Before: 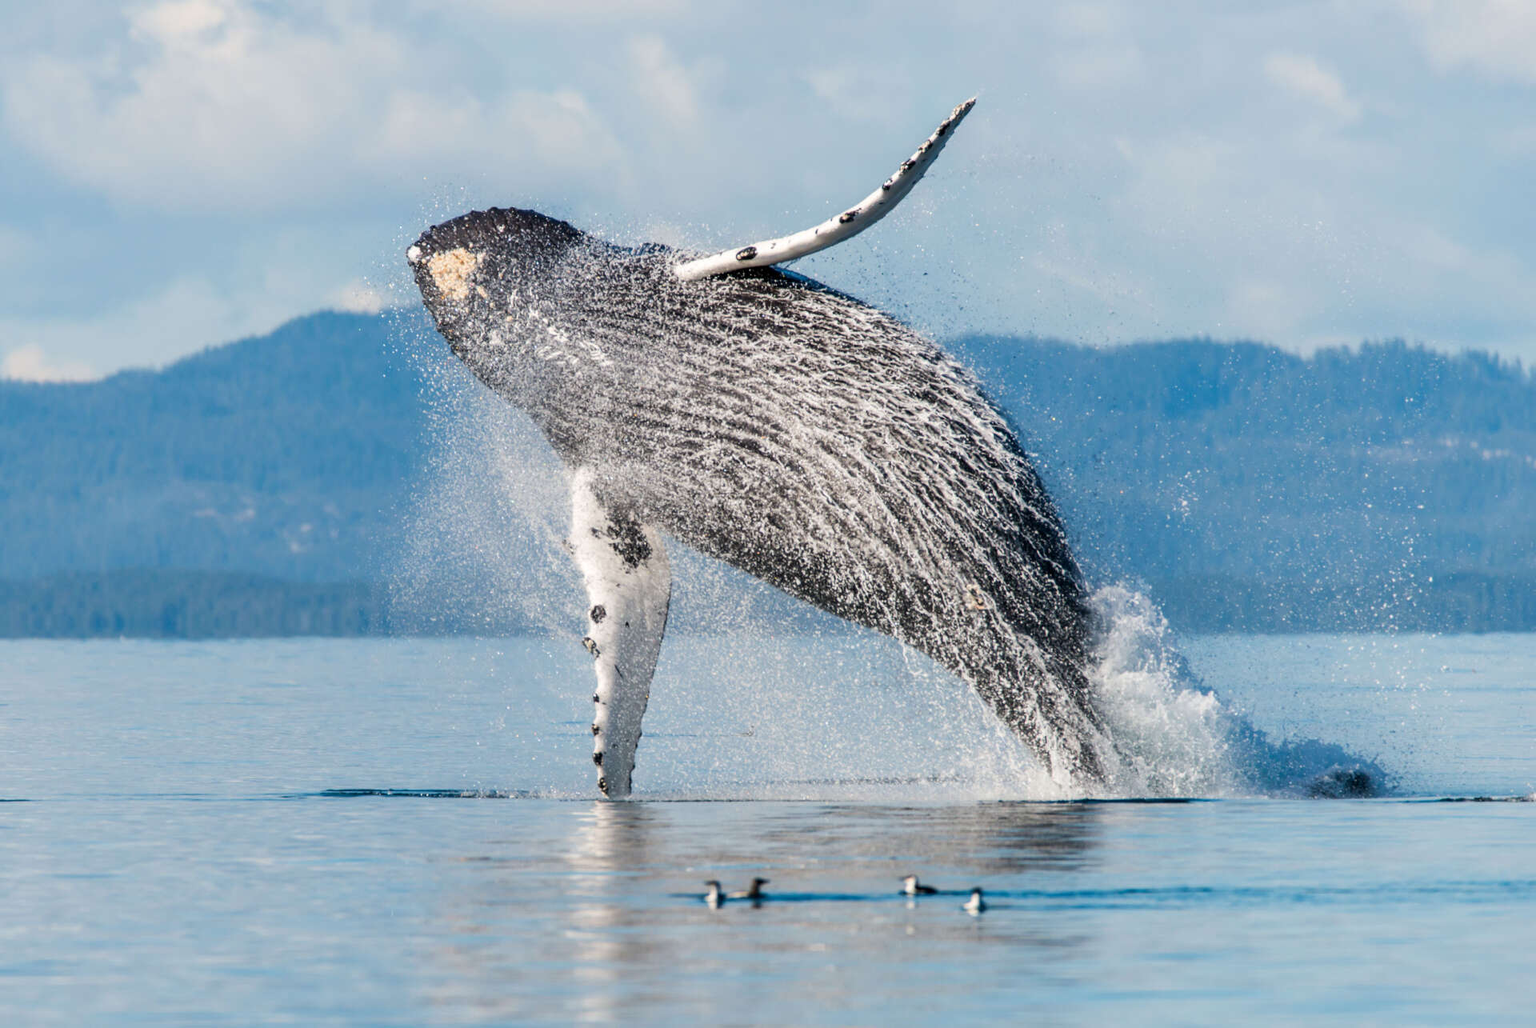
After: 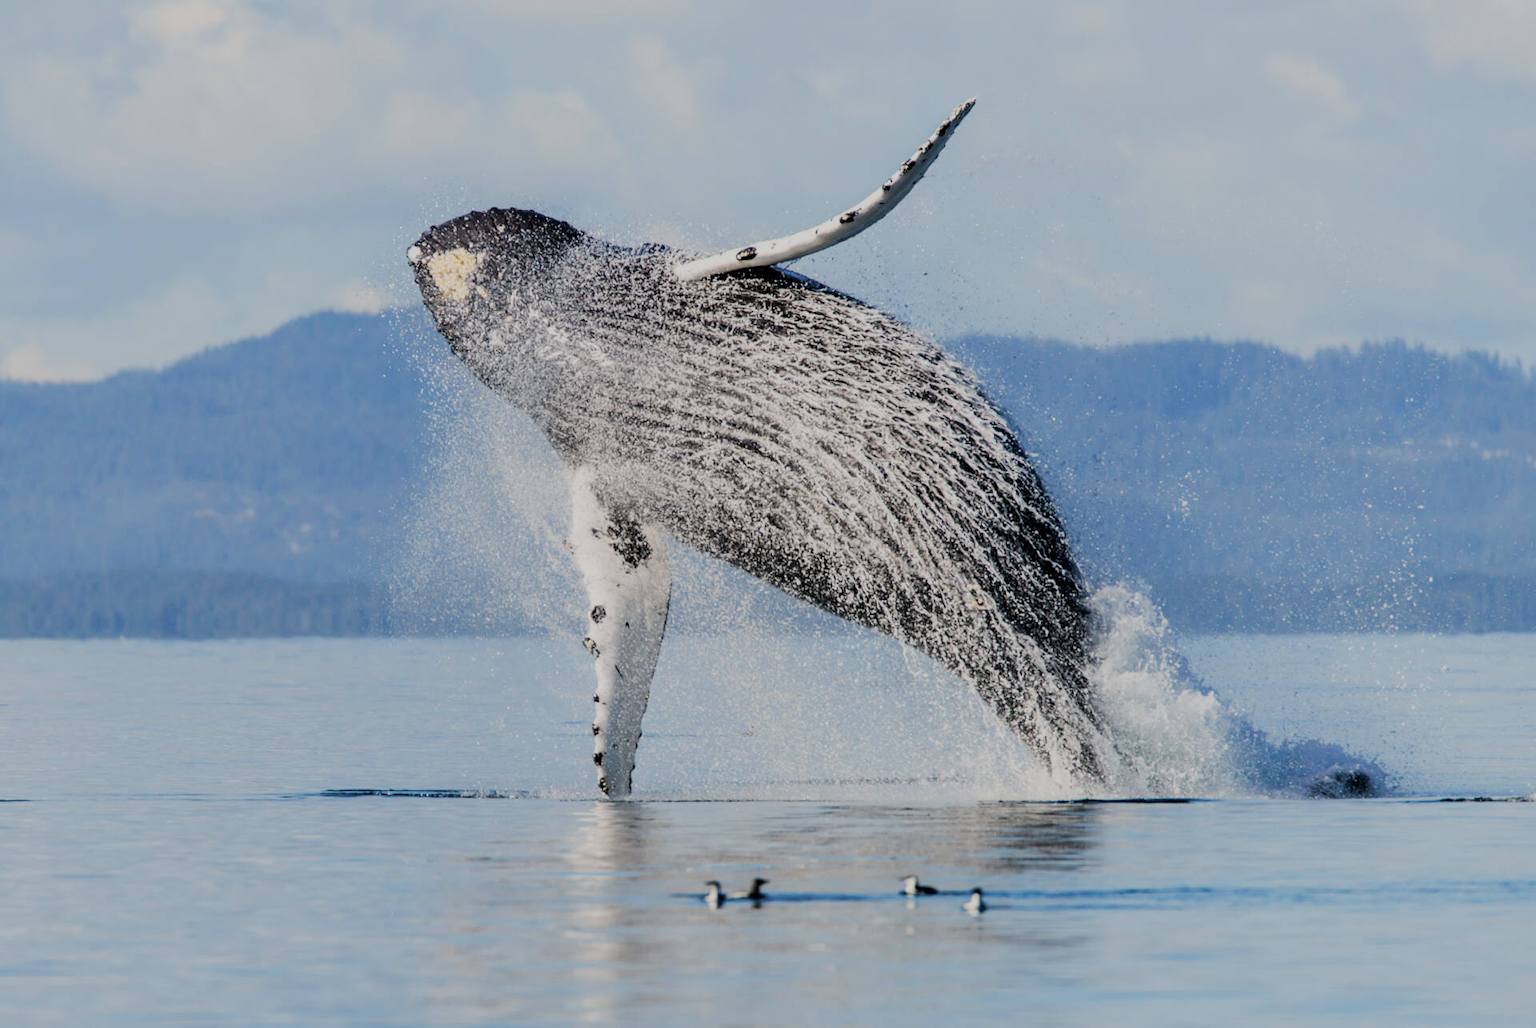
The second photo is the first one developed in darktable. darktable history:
filmic rgb: black relative exposure -6.99 EV, white relative exposure 5.64 EV, hardness 2.85
color zones: curves: ch0 [(0.826, 0.353)]; ch1 [(0.242, 0.647) (0.889, 0.342)]; ch2 [(0.246, 0.089) (0.969, 0.068)], mix -121.44%
